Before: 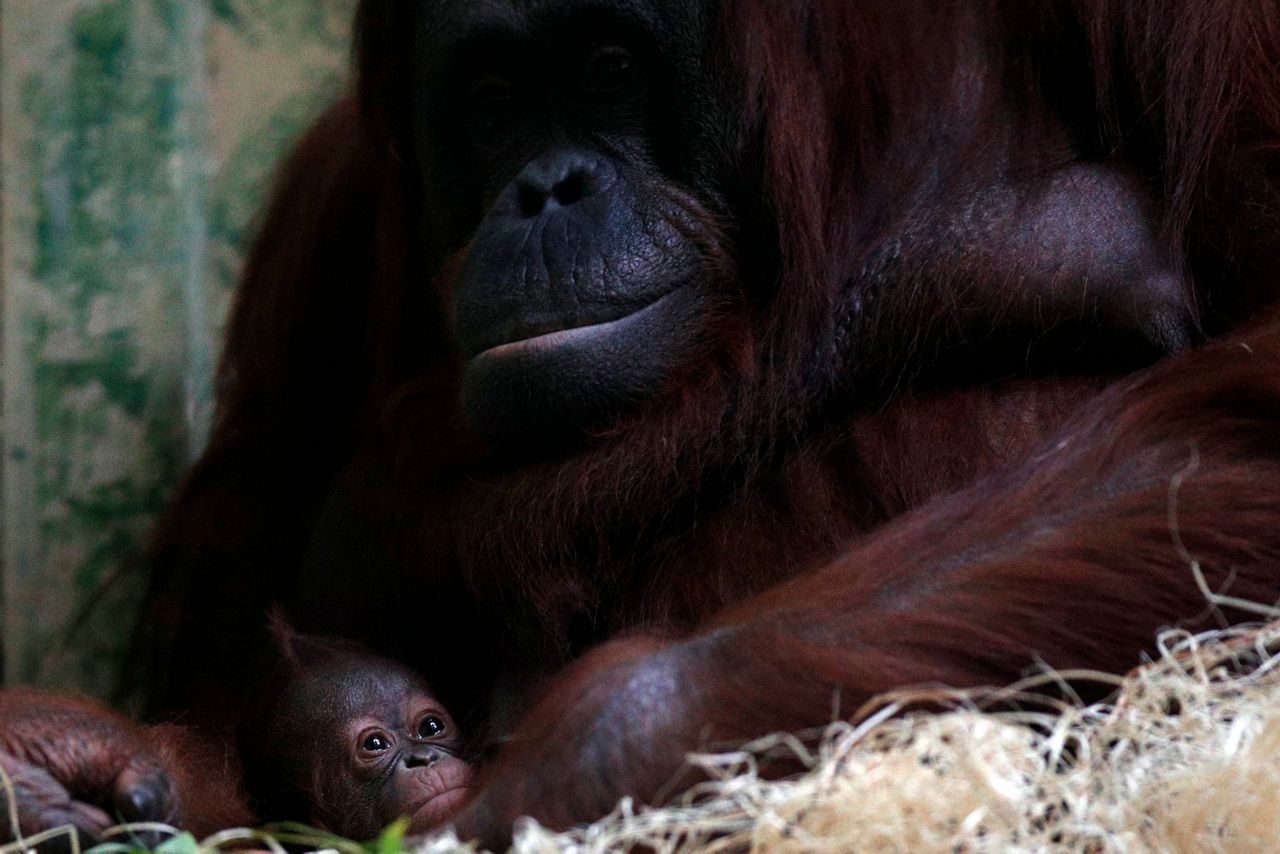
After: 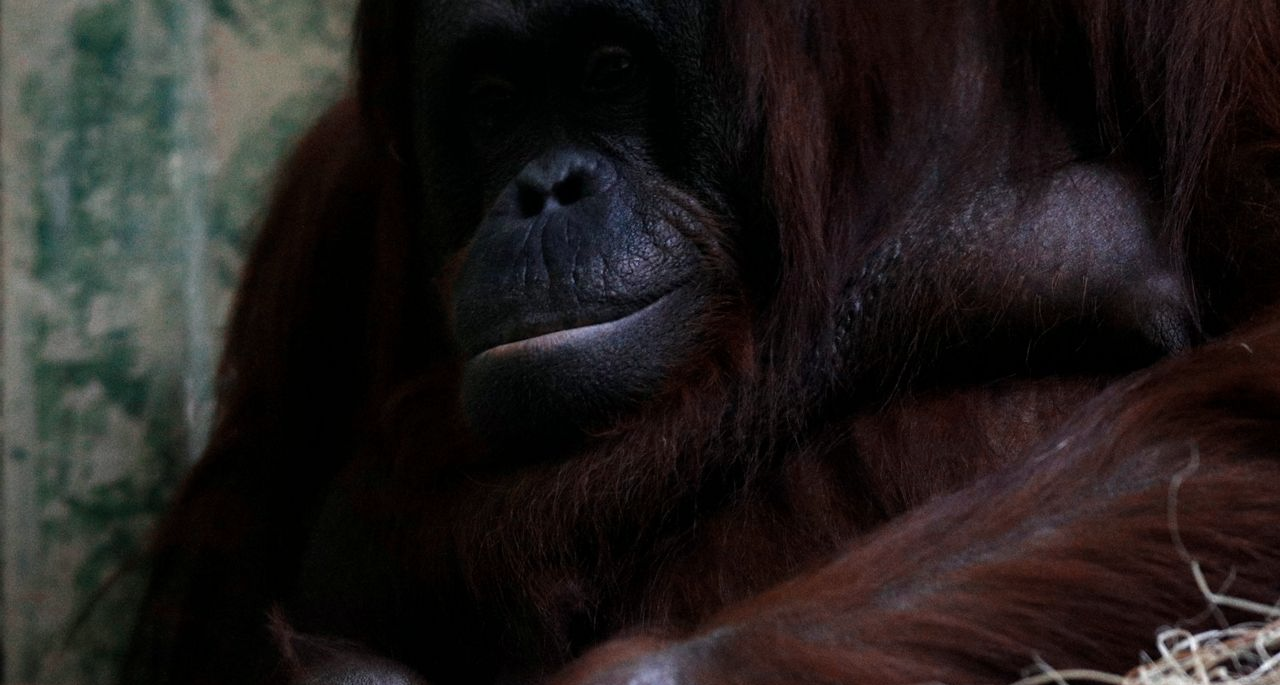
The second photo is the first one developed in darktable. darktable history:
crop: bottom 19.711%
color zones: curves: ch0 [(0, 0.5) (0.125, 0.4) (0.25, 0.5) (0.375, 0.4) (0.5, 0.4) (0.625, 0.6) (0.75, 0.6) (0.875, 0.5)]; ch1 [(0, 0.35) (0.125, 0.45) (0.25, 0.35) (0.375, 0.35) (0.5, 0.35) (0.625, 0.35) (0.75, 0.45) (0.875, 0.35)]; ch2 [(0, 0.6) (0.125, 0.5) (0.25, 0.5) (0.375, 0.6) (0.5, 0.6) (0.625, 0.5) (0.75, 0.5) (0.875, 0.5)]
